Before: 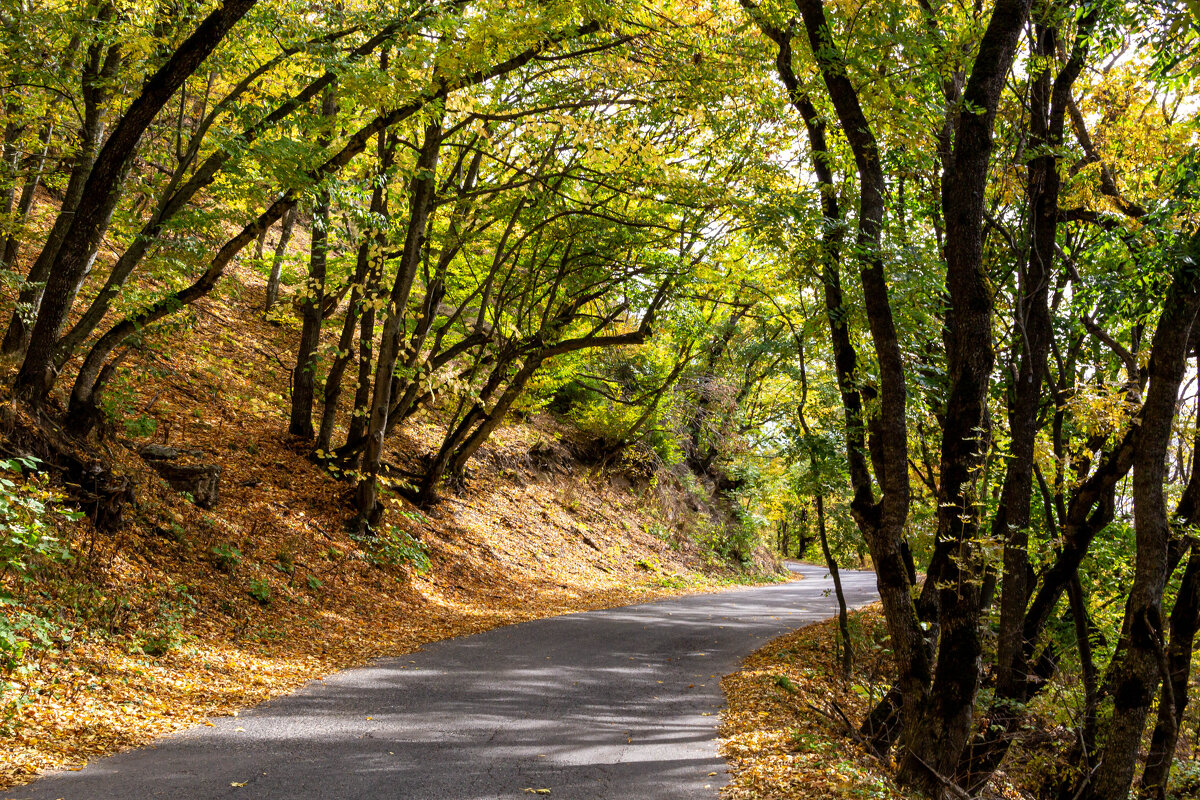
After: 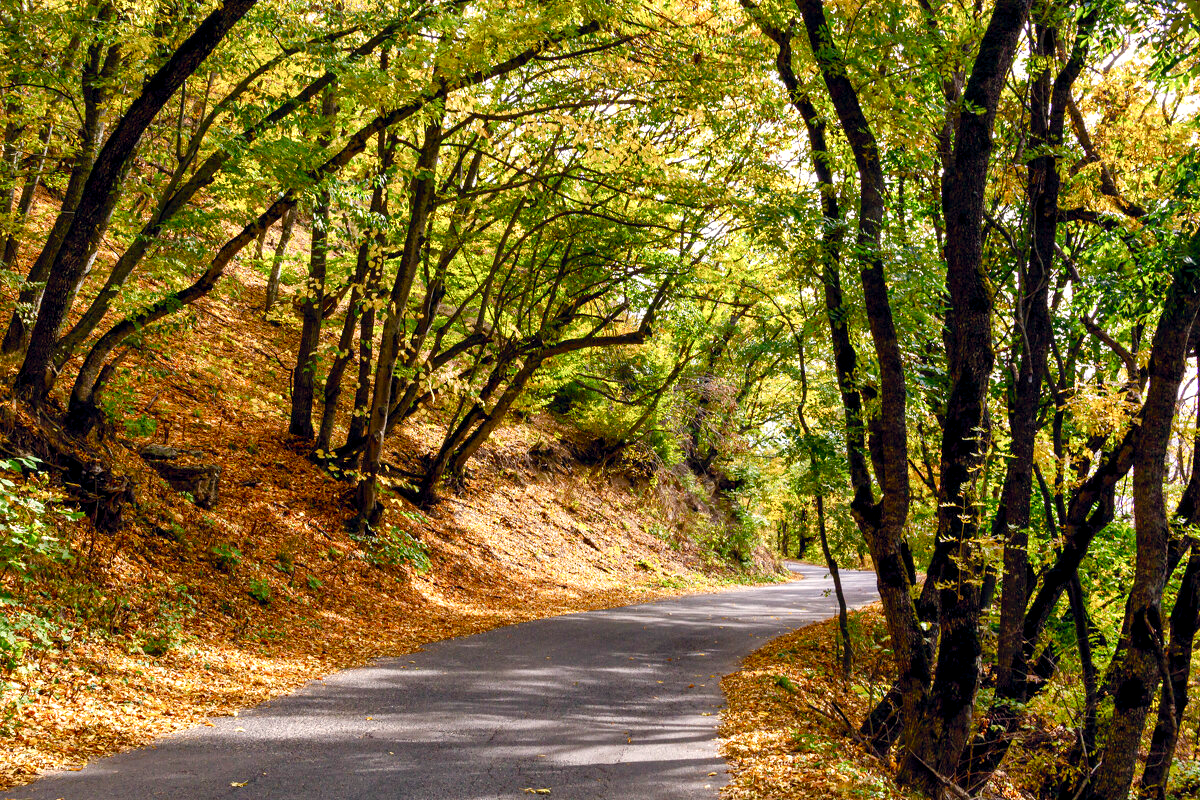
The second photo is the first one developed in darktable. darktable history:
shadows and highlights: soften with gaussian
exposure: black level correction 0.001, exposure 0.191 EV, compensate highlight preservation false
color balance rgb: highlights gain › chroma 1.594%, highlights gain › hue 56.1°, global offset › chroma 0.056%, global offset › hue 254.16°, linear chroma grading › global chroma 9.741%, perceptual saturation grading › global saturation 20%, perceptual saturation grading › highlights -50.445%, perceptual saturation grading › shadows 30.814%
contrast brightness saturation: contrast 0.038, saturation 0.151
